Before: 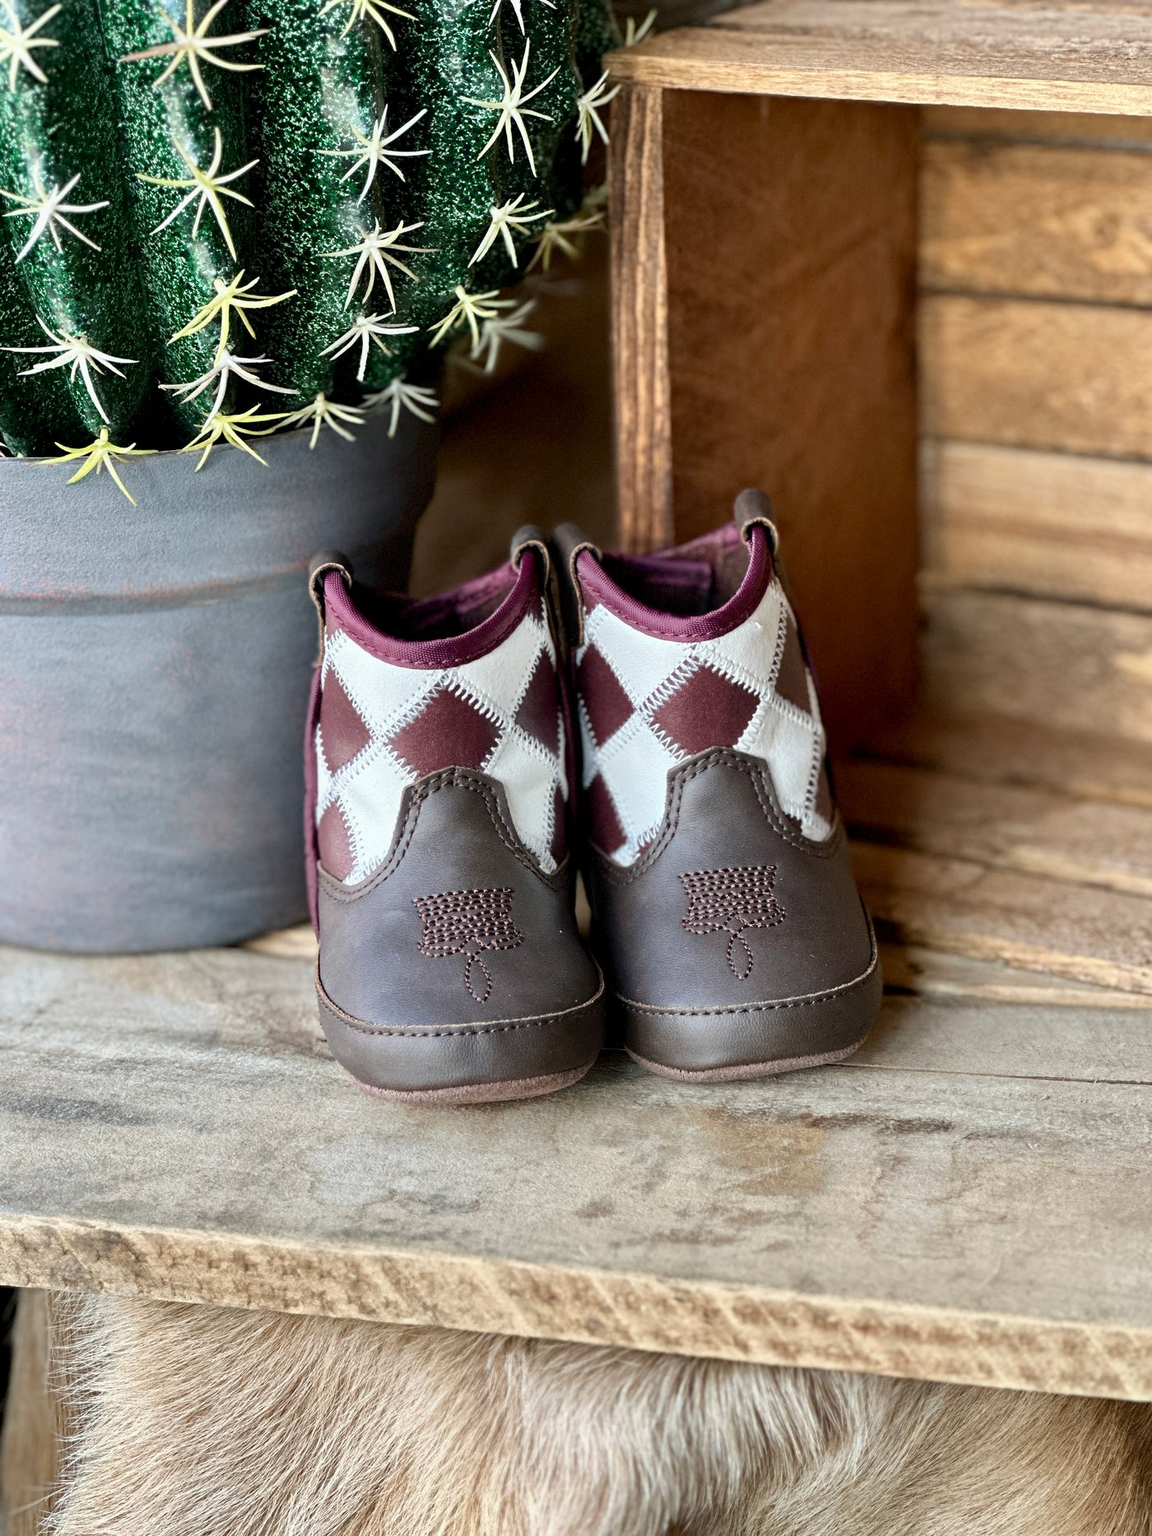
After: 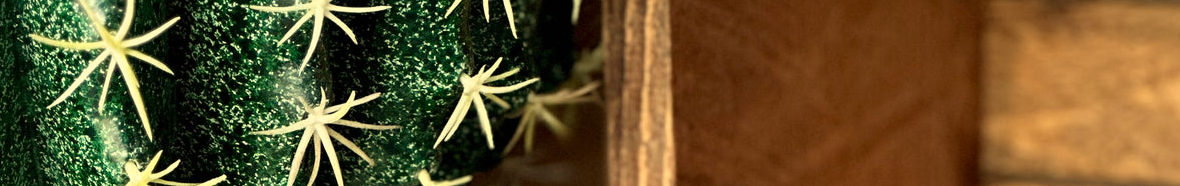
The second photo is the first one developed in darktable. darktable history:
white balance: red 1.08, blue 0.791
crop and rotate: left 9.644%, top 9.491%, right 6.021%, bottom 80.509%
